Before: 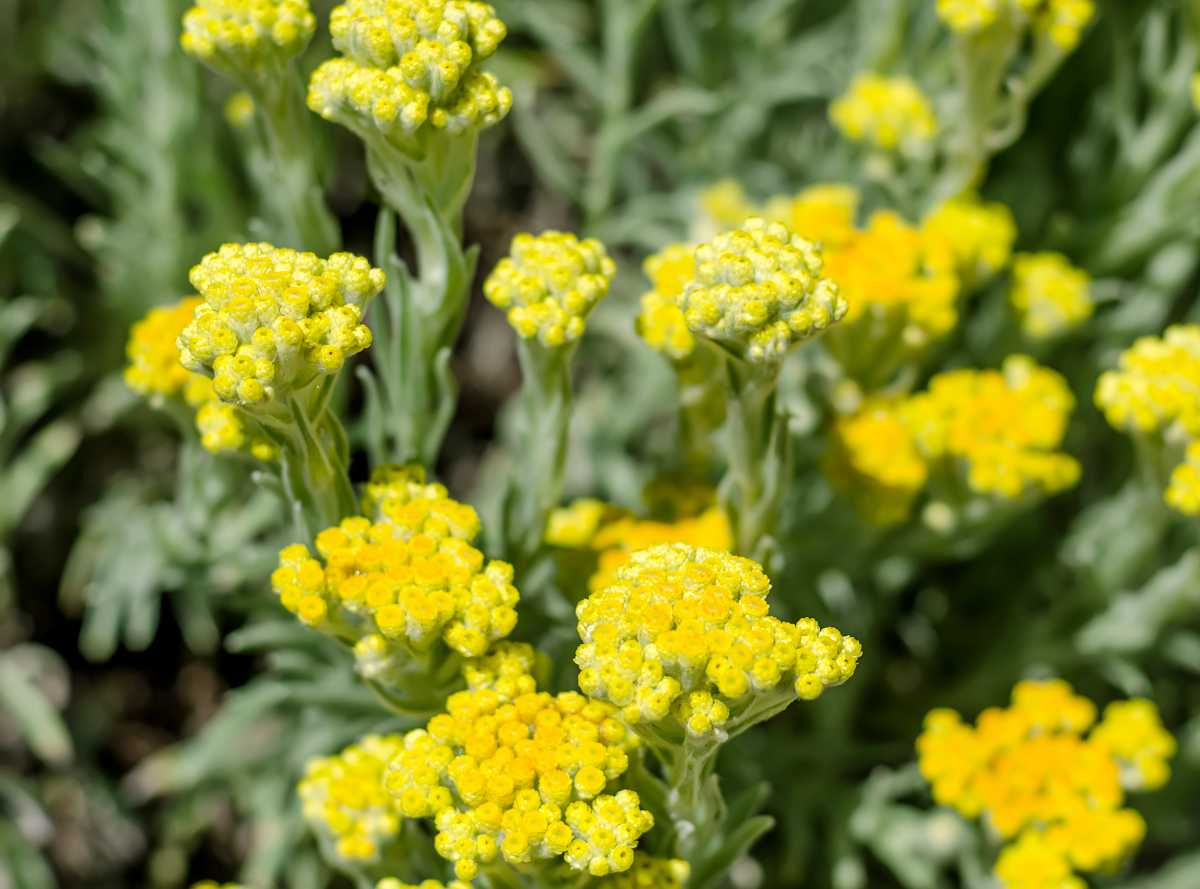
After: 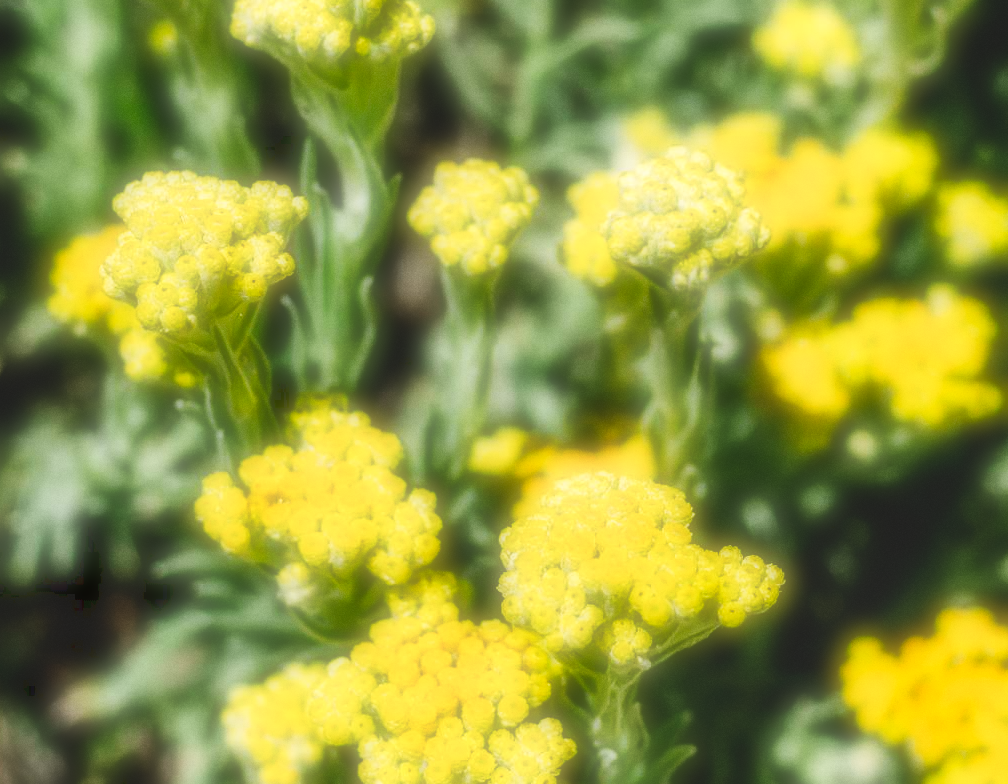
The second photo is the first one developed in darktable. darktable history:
crop: left 6.446%, top 8.188%, right 9.538%, bottom 3.548%
tone curve: curves: ch0 [(0, 0) (0.003, 0.103) (0.011, 0.103) (0.025, 0.105) (0.044, 0.108) (0.069, 0.108) (0.1, 0.111) (0.136, 0.121) (0.177, 0.145) (0.224, 0.174) (0.277, 0.223) (0.335, 0.289) (0.399, 0.374) (0.468, 0.47) (0.543, 0.579) (0.623, 0.687) (0.709, 0.787) (0.801, 0.879) (0.898, 0.942) (1, 1)], preserve colors none
local contrast: on, module defaults
grain: coarseness 0.09 ISO
soften: on, module defaults
